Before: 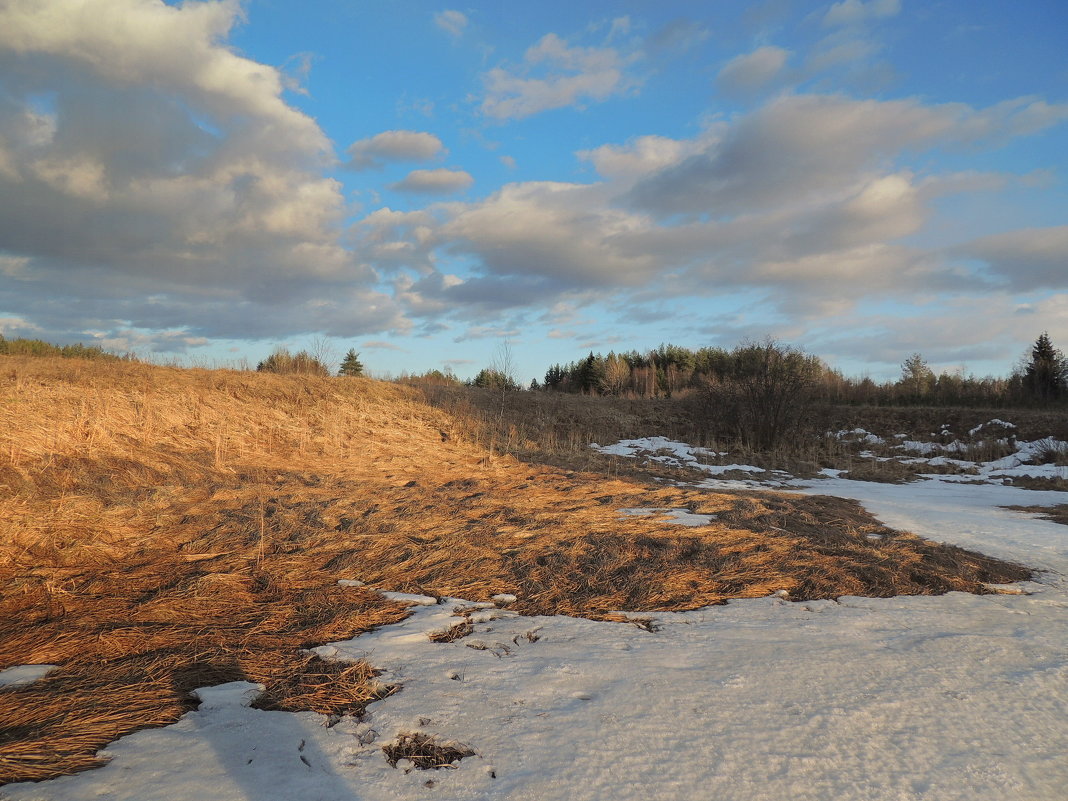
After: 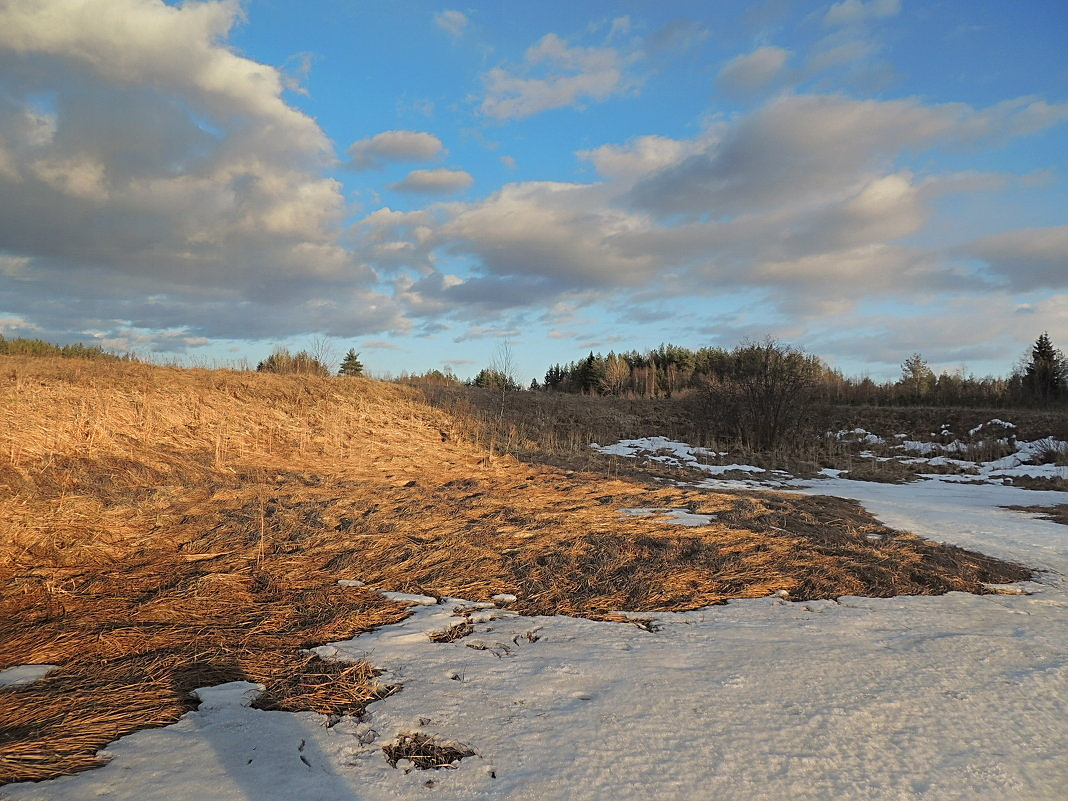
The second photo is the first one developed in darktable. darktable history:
bloom: size 15%, threshold 97%, strength 7%
sharpen: on, module defaults
